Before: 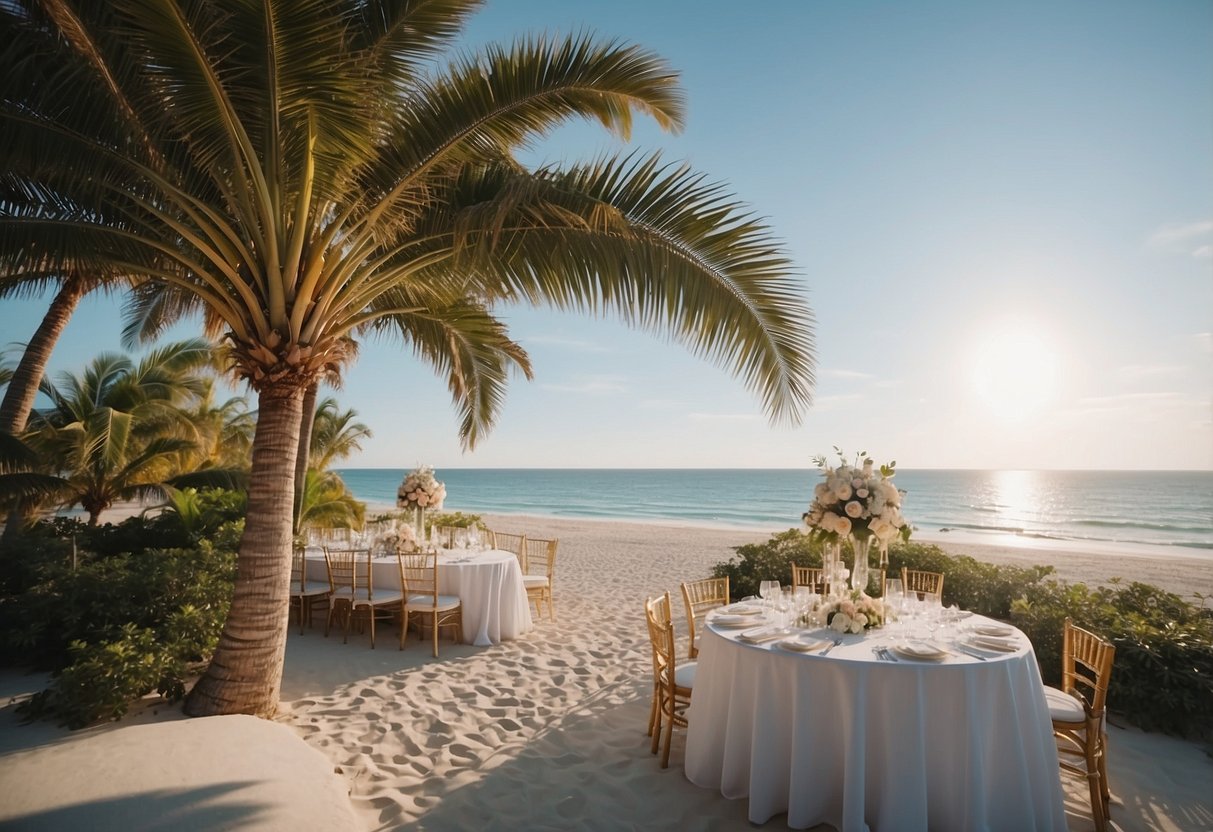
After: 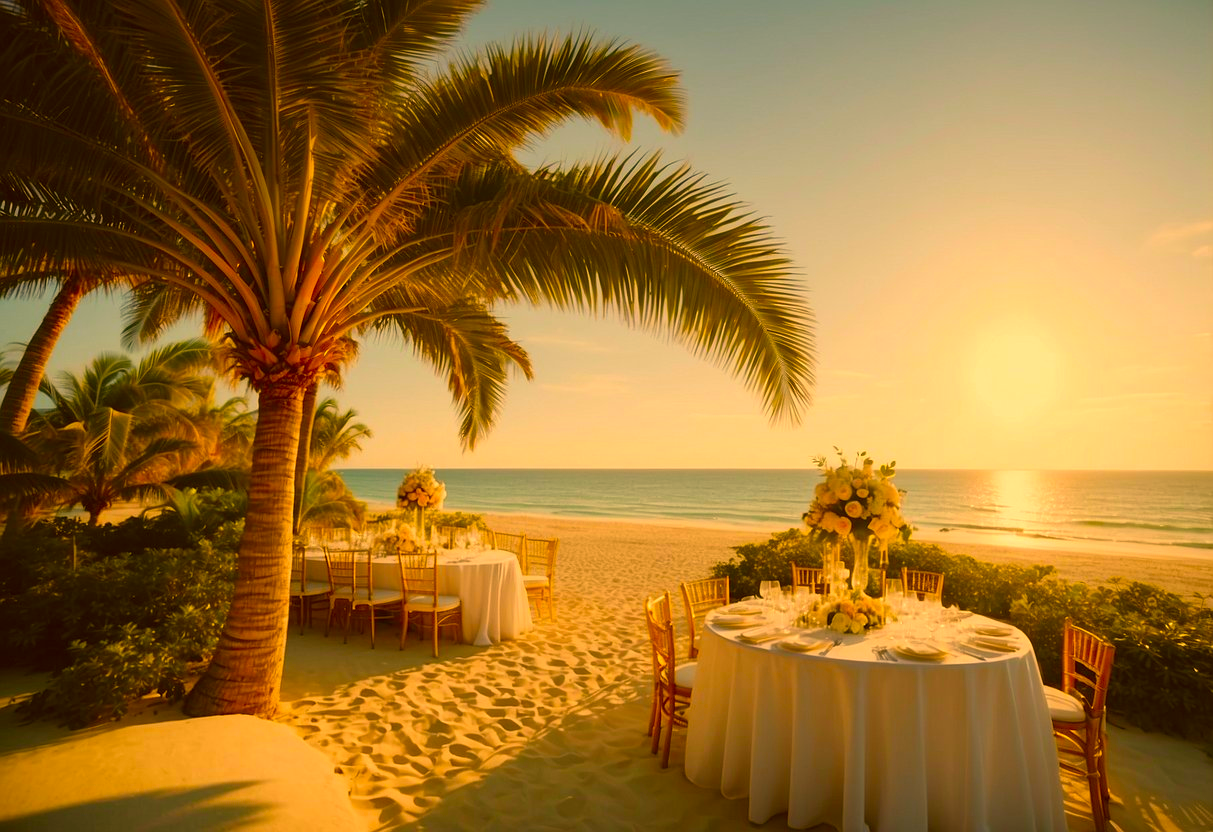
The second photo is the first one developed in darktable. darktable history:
color correction: highlights a* 10.78, highlights b* 29.89, shadows a* 2.79, shadows b* 16.8, saturation 1.75
